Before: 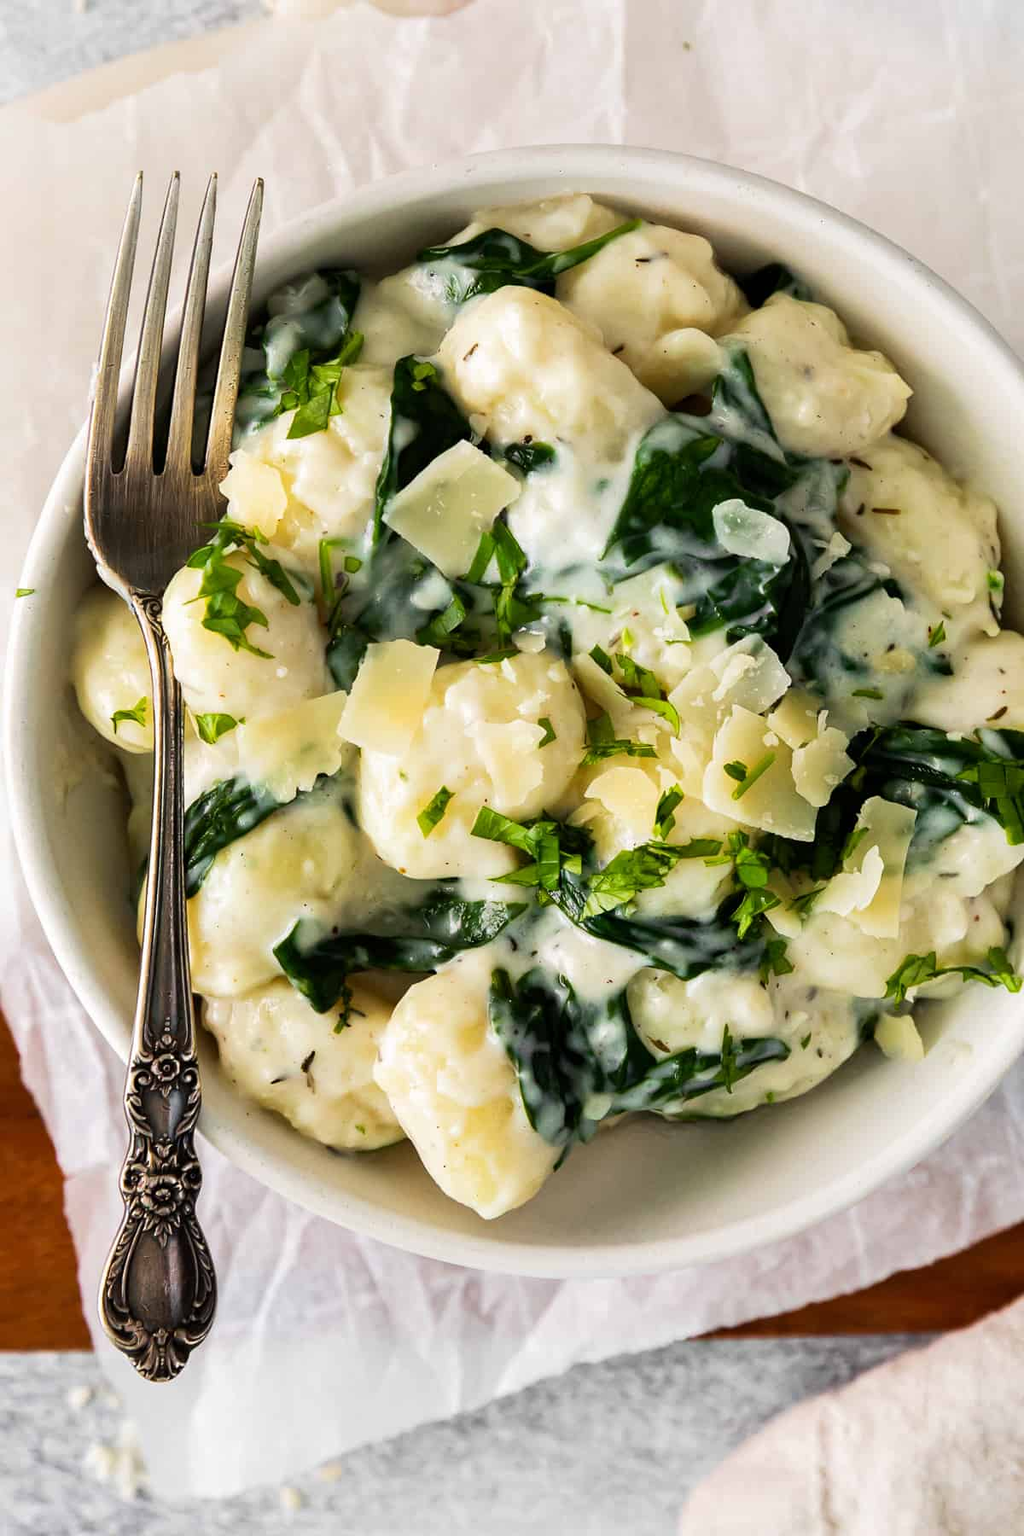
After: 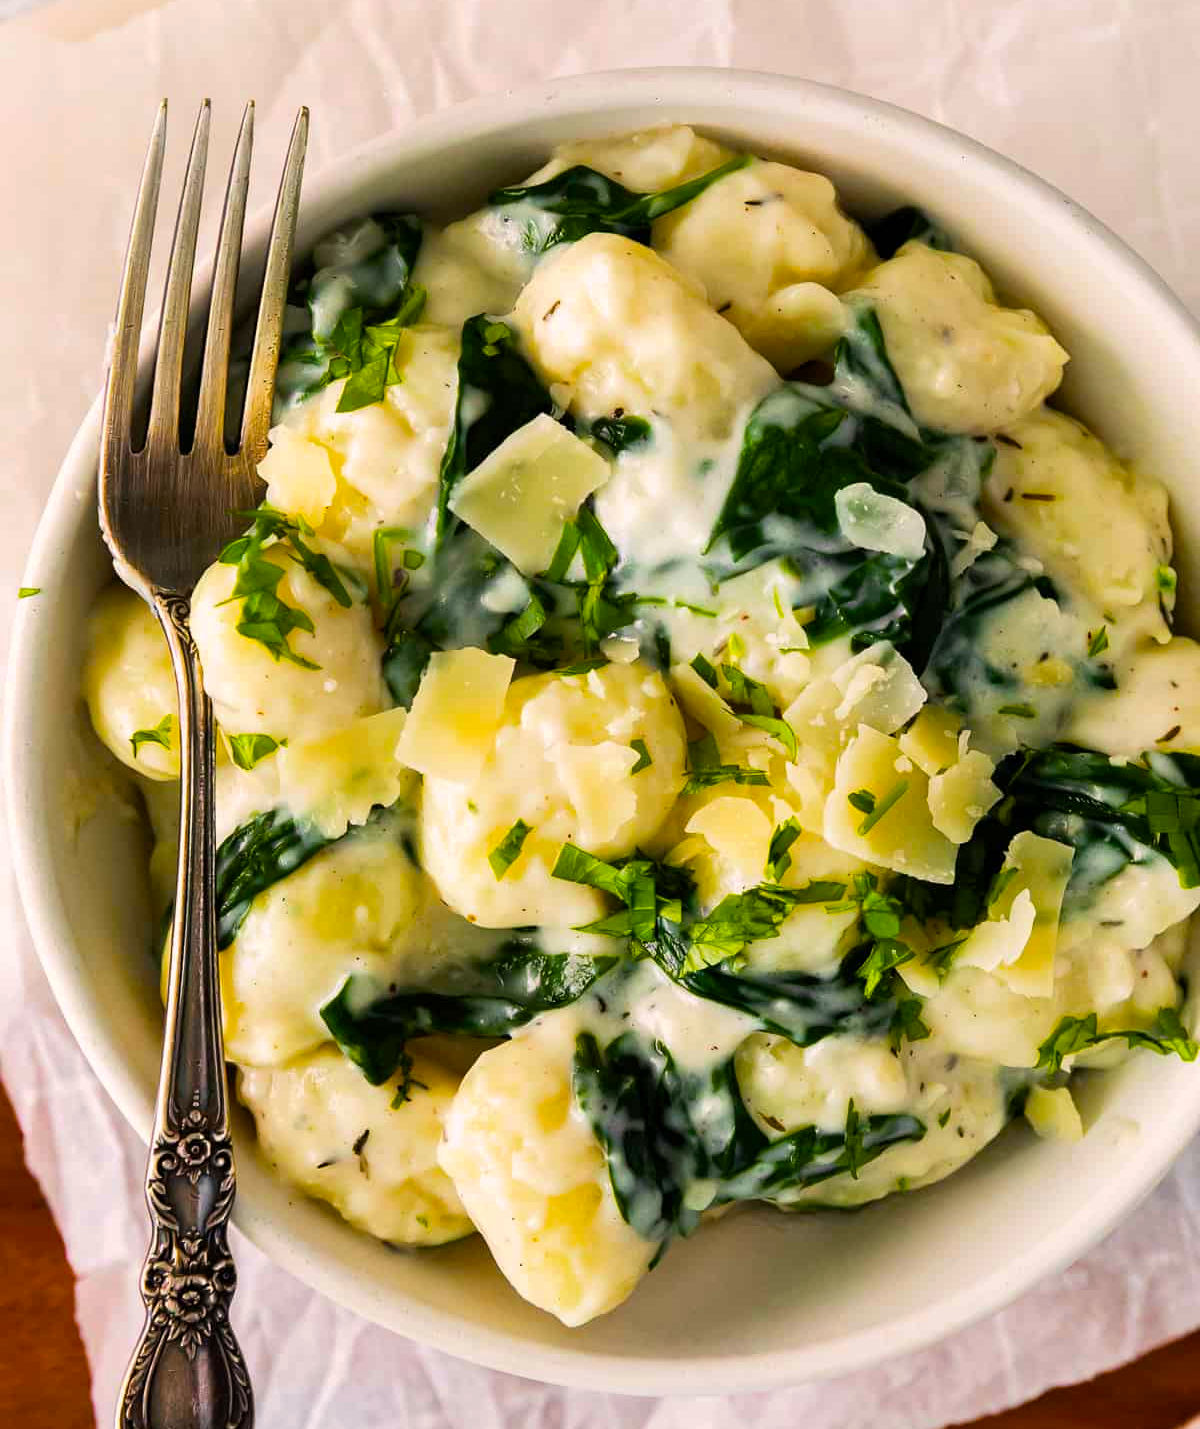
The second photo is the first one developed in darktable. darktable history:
crop and rotate: top 5.667%, bottom 14.937%
color correction: highlights a* 7.34, highlights b* 4.37
white balance: red 0.978, blue 0.999
color balance rgb: perceptual saturation grading › global saturation 30%, global vibrance 20%
